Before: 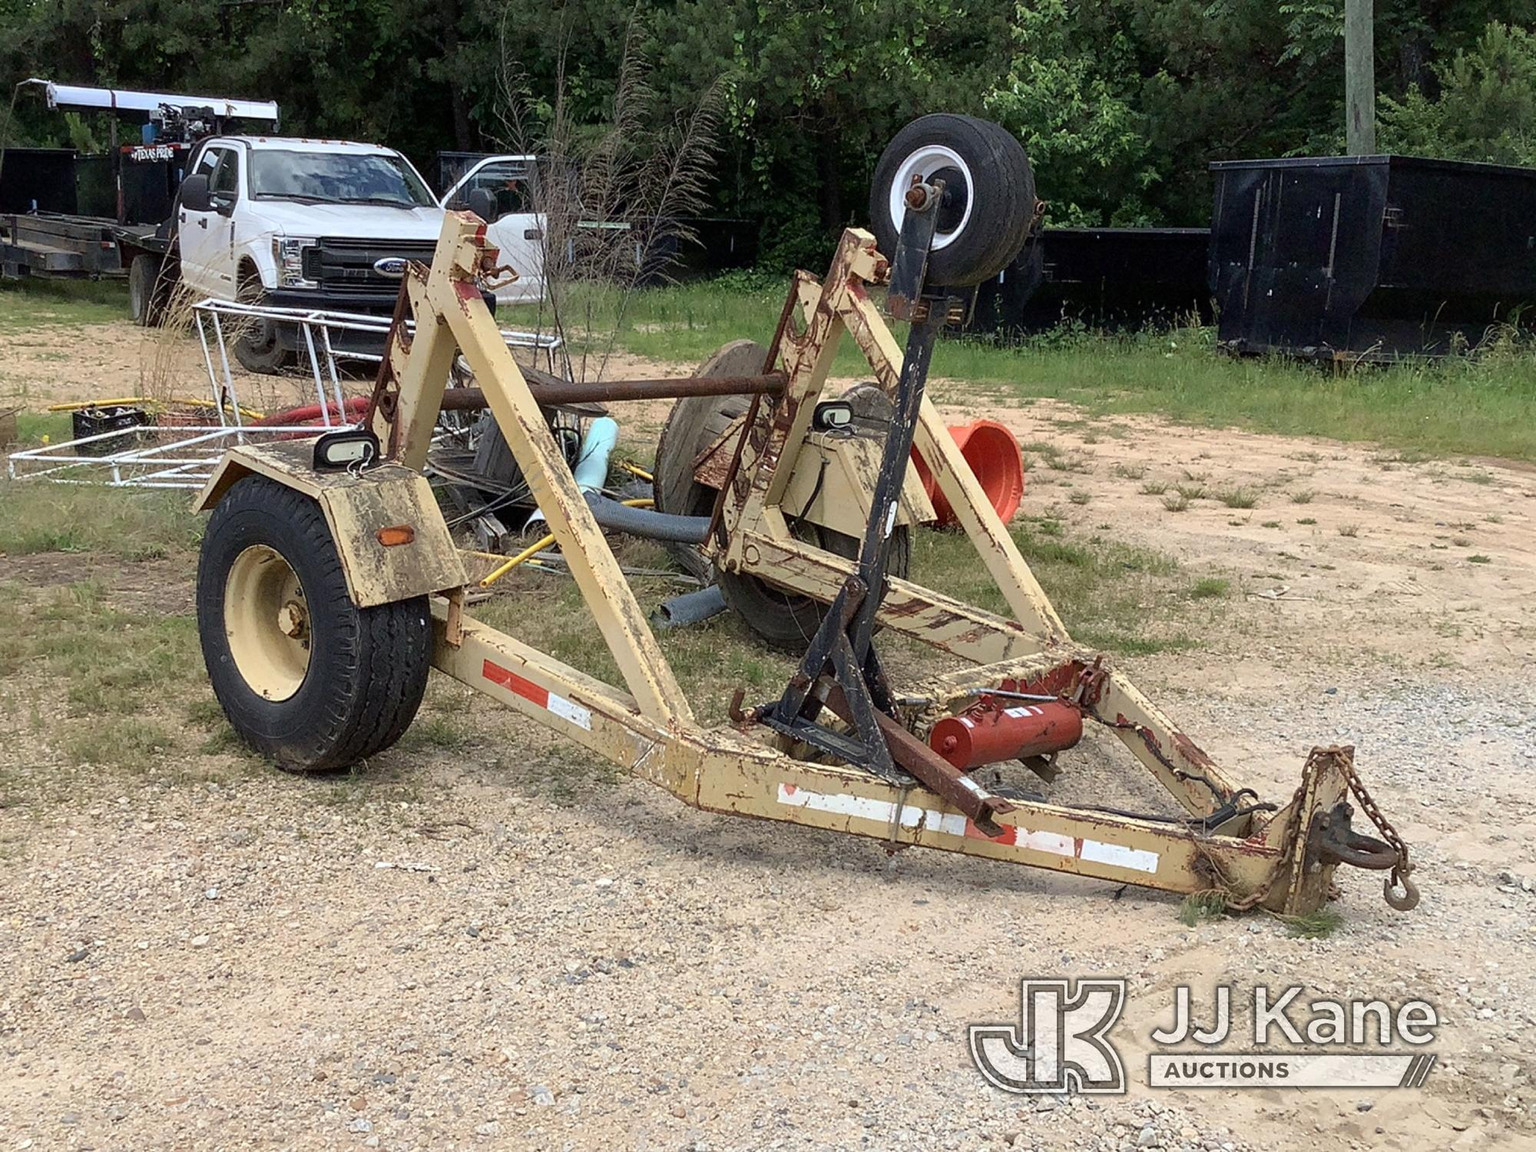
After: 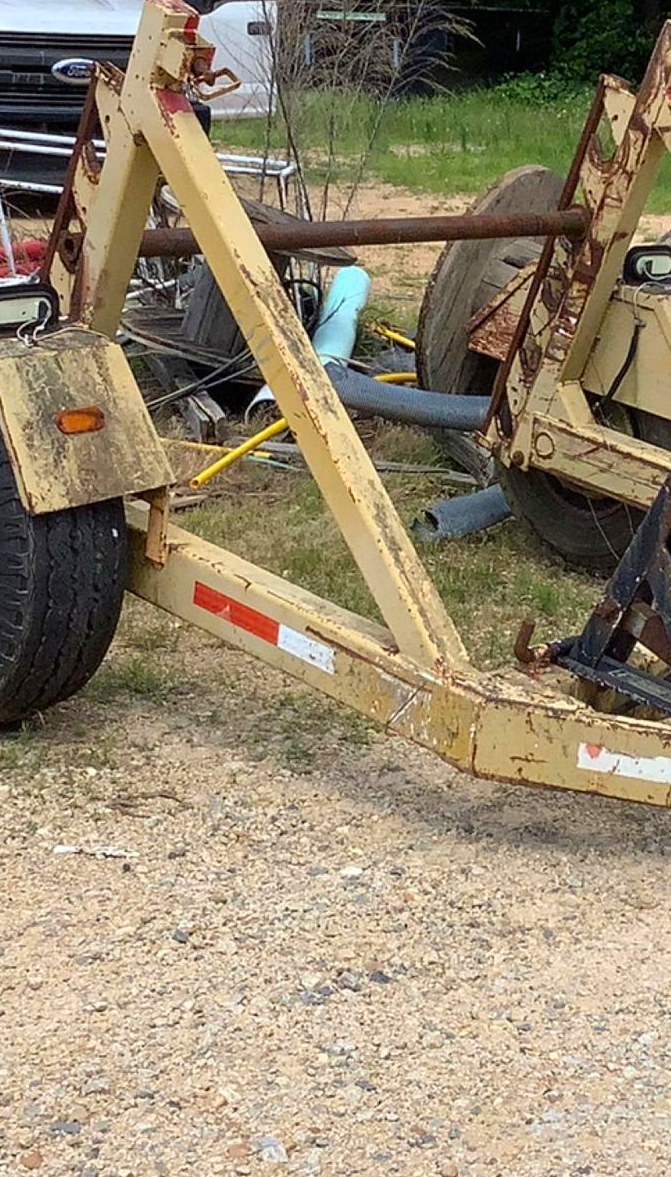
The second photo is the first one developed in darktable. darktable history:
crop and rotate: left 21.77%, top 18.528%, right 44.676%, bottom 2.997%
color balance rgb: perceptual saturation grading › global saturation 20%, global vibrance 20%
